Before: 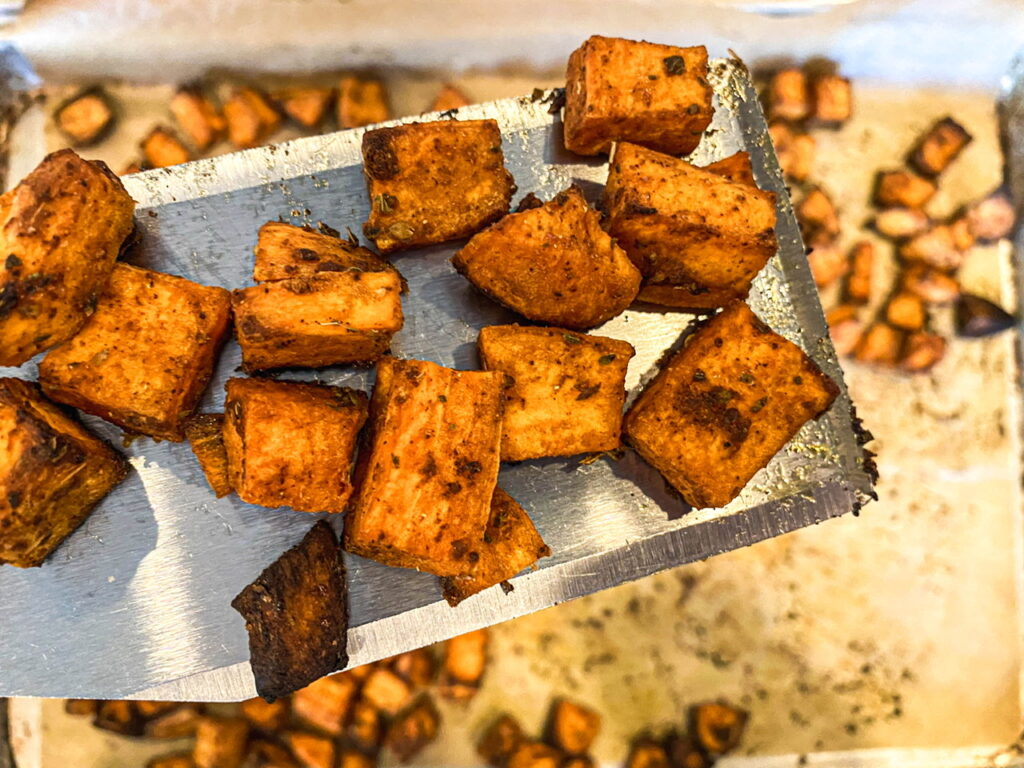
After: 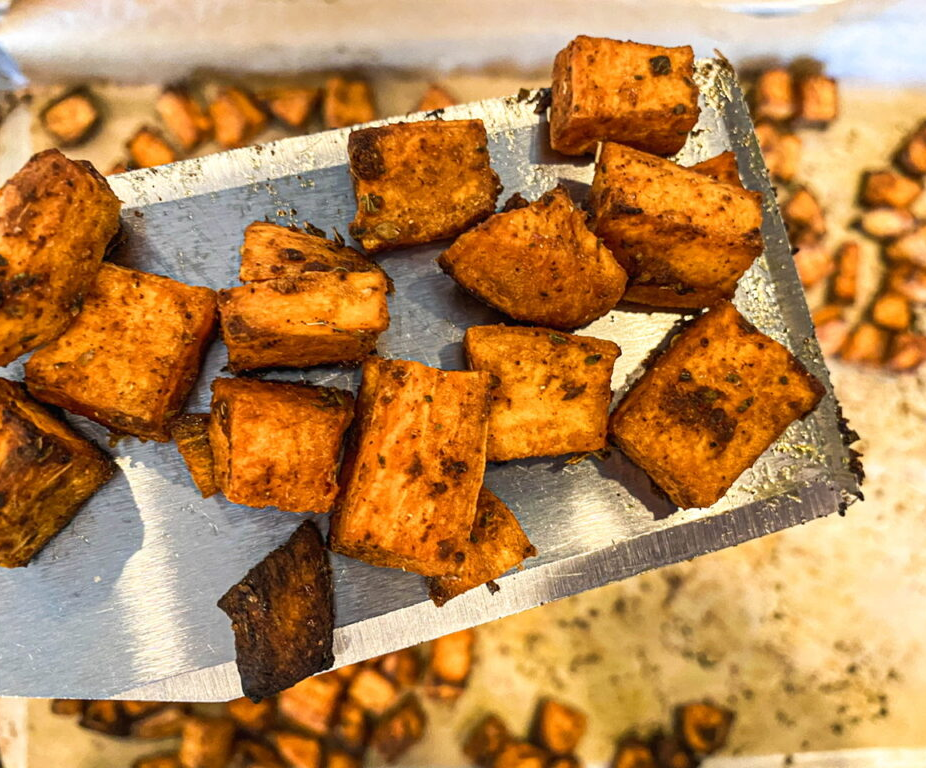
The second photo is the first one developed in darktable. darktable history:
crop and rotate: left 1.397%, right 8.101%
